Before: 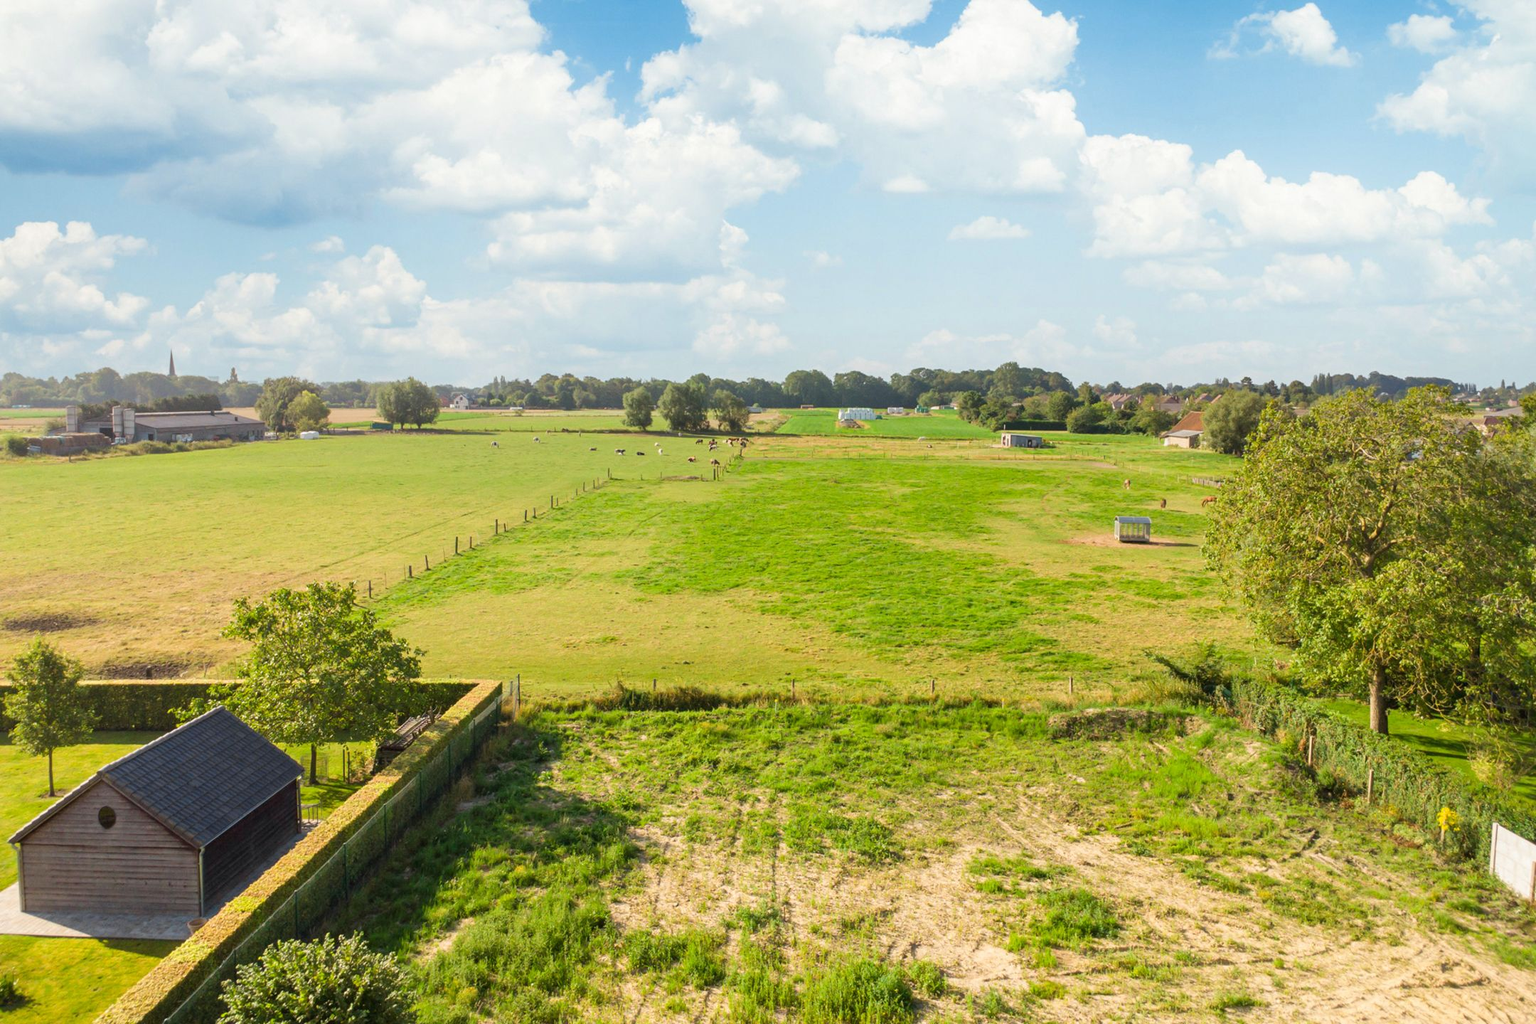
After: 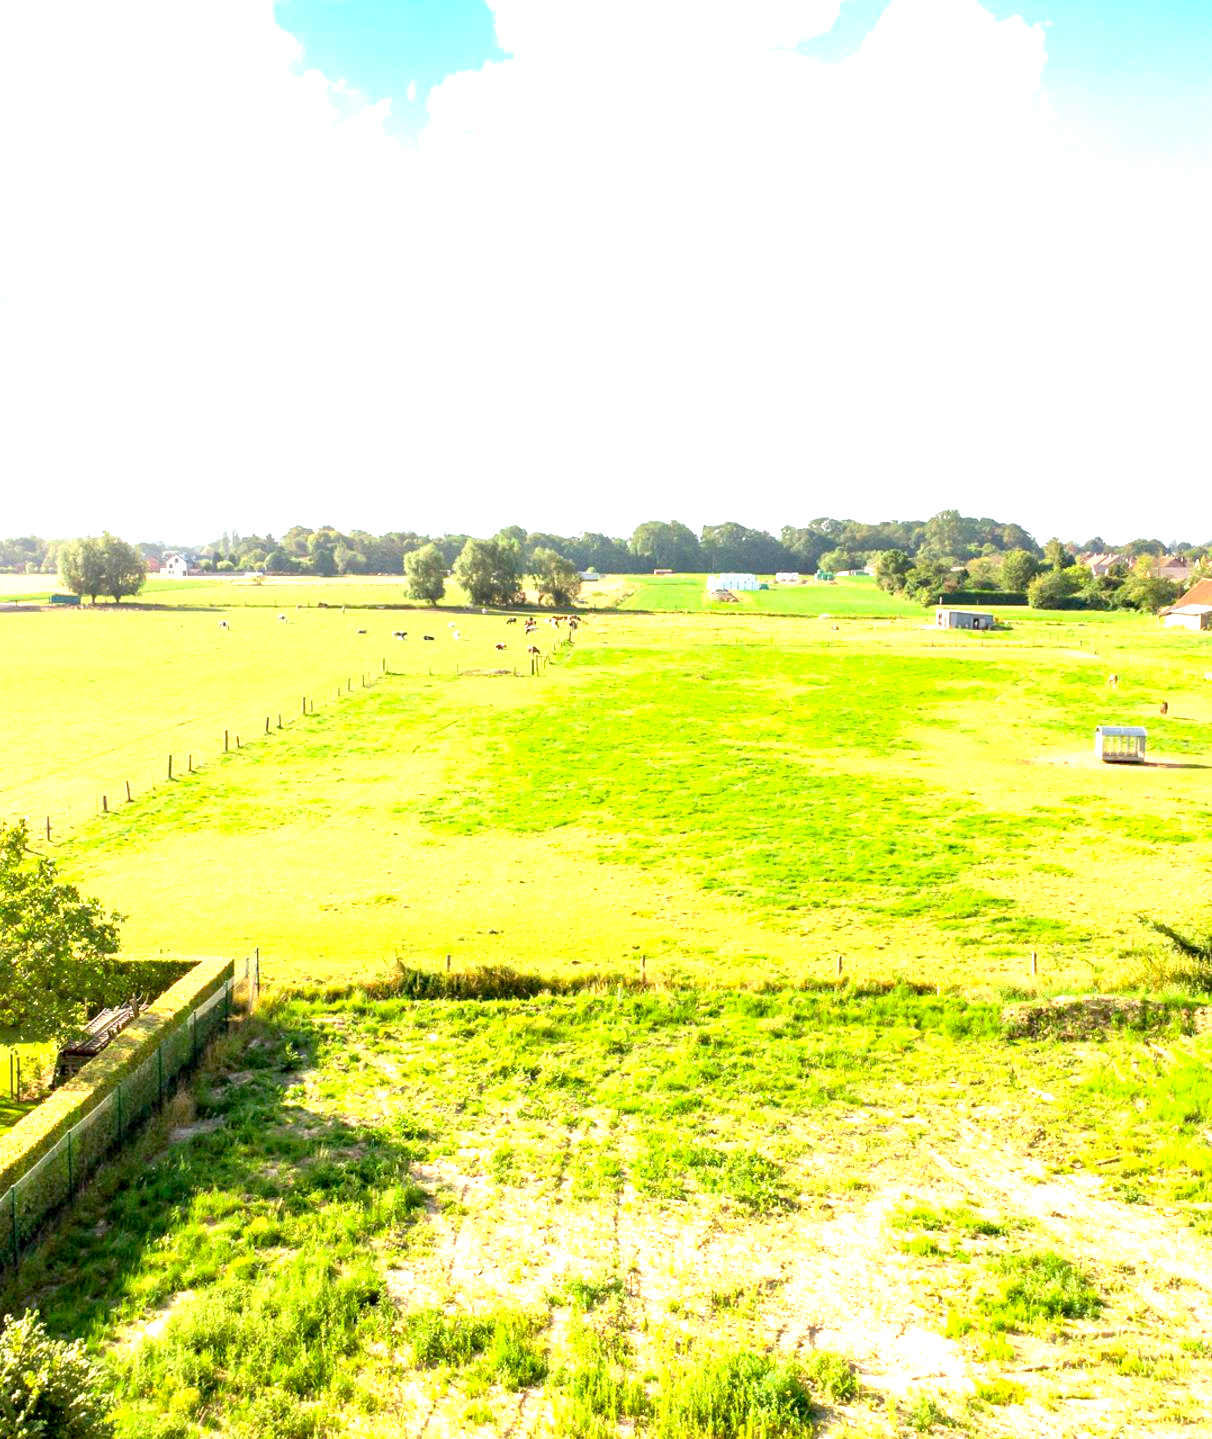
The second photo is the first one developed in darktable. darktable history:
crop: left 21.894%, right 21.988%, bottom 0.002%
exposure: black level correction 0.009, exposure 1.437 EV, compensate highlight preservation false
